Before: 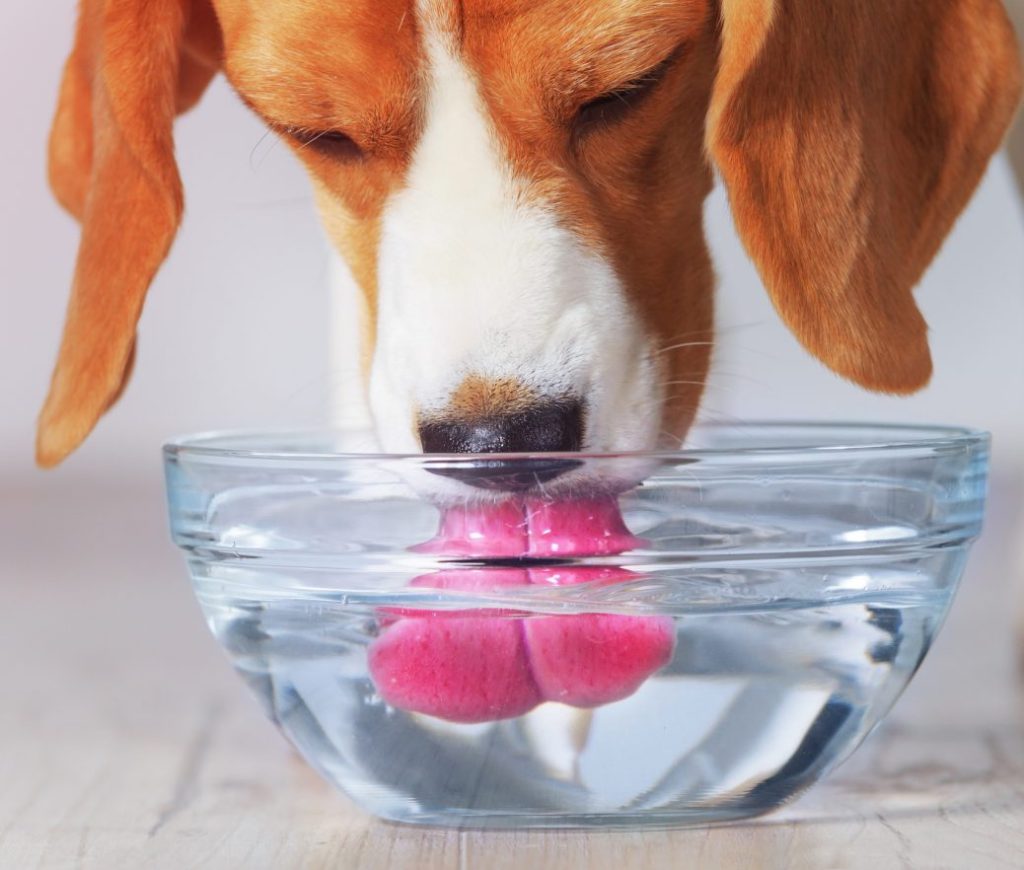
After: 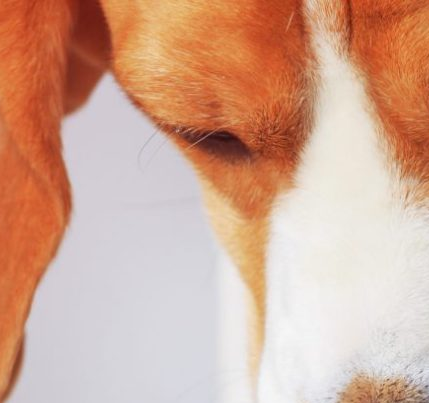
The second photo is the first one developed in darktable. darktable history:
crop and rotate: left 10.951%, top 0.108%, right 47.121%, bottom 53.503%
